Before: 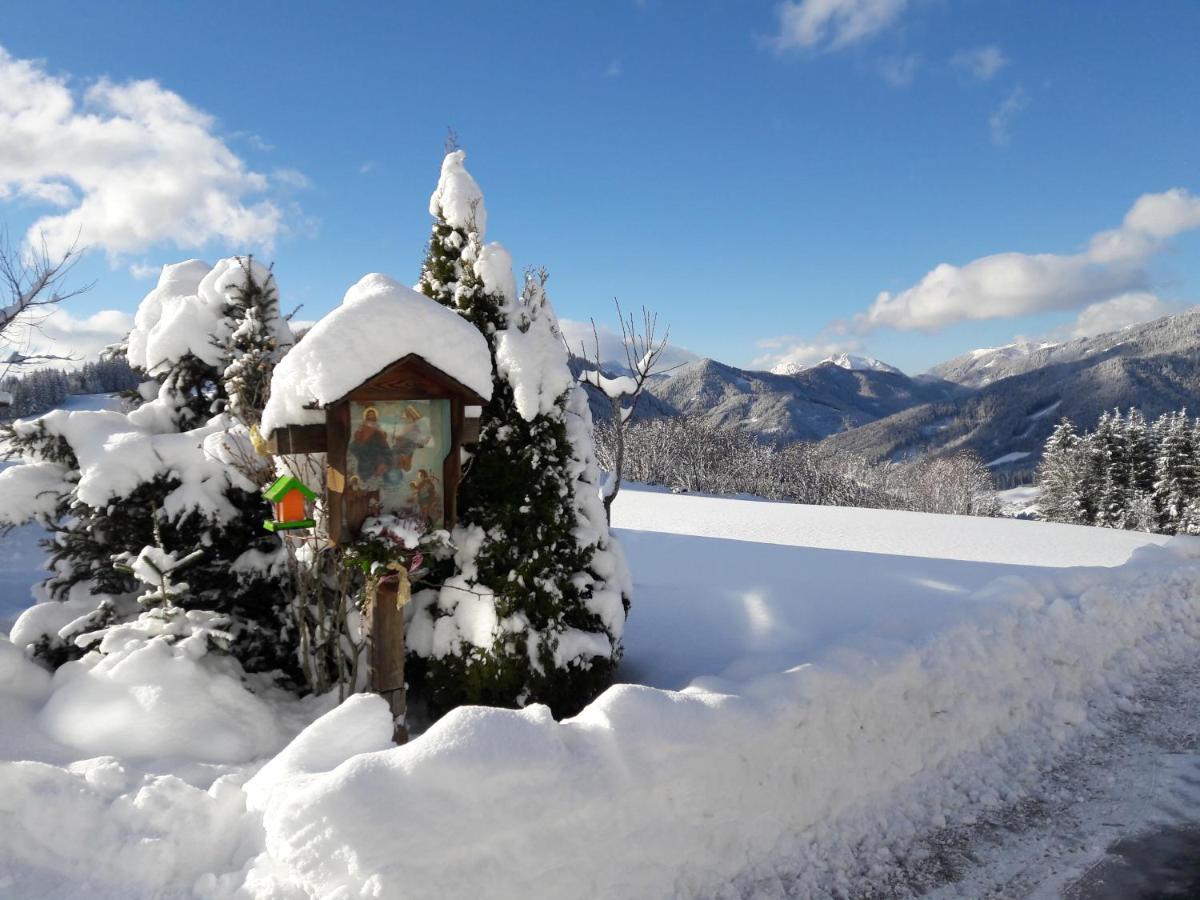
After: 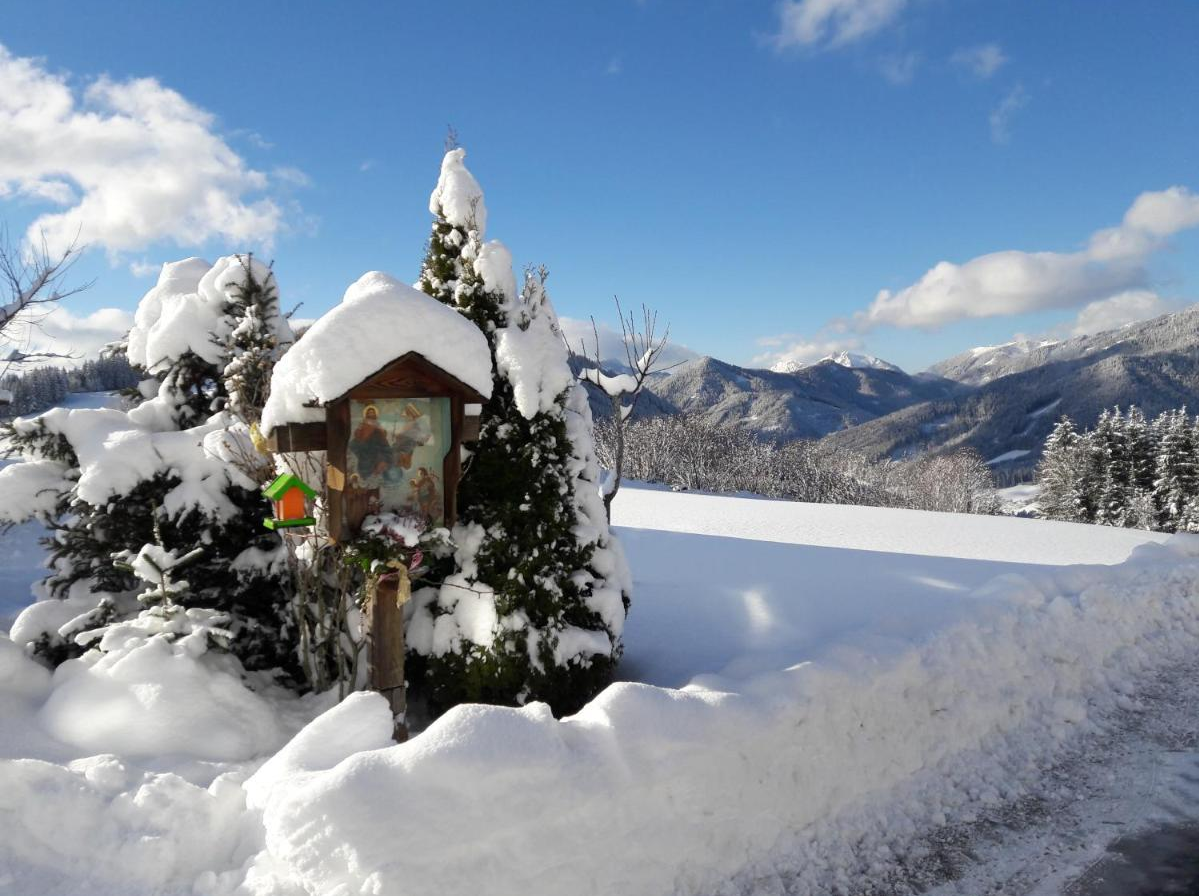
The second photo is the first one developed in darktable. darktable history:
crop: top 0.225%, bottom 0.11%
